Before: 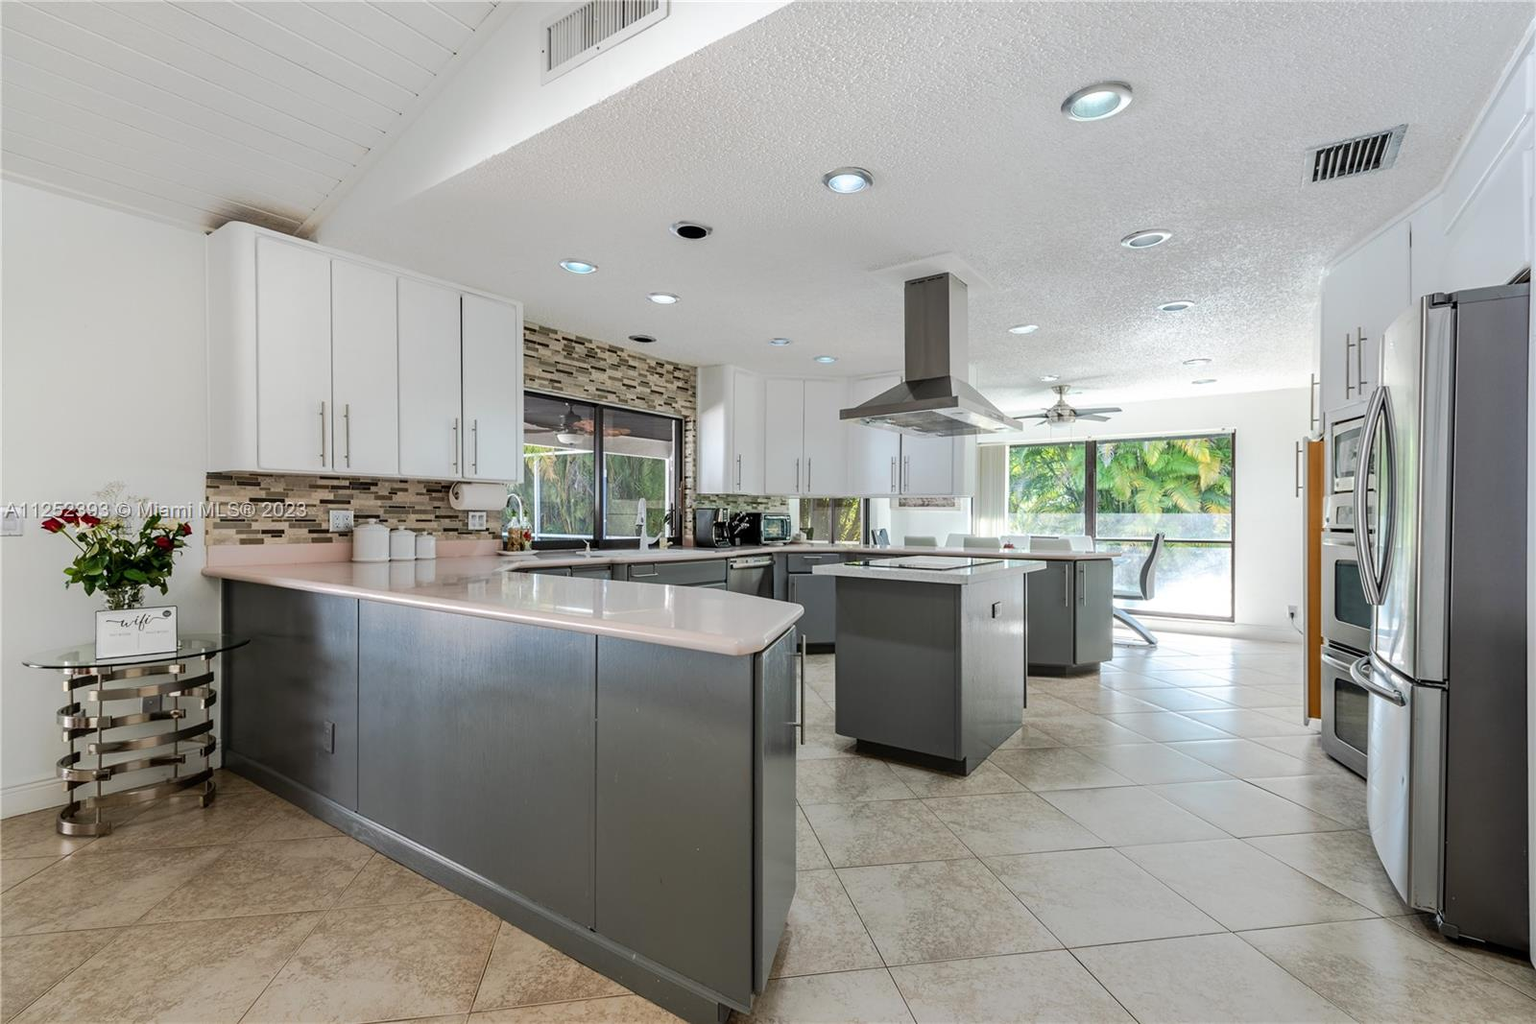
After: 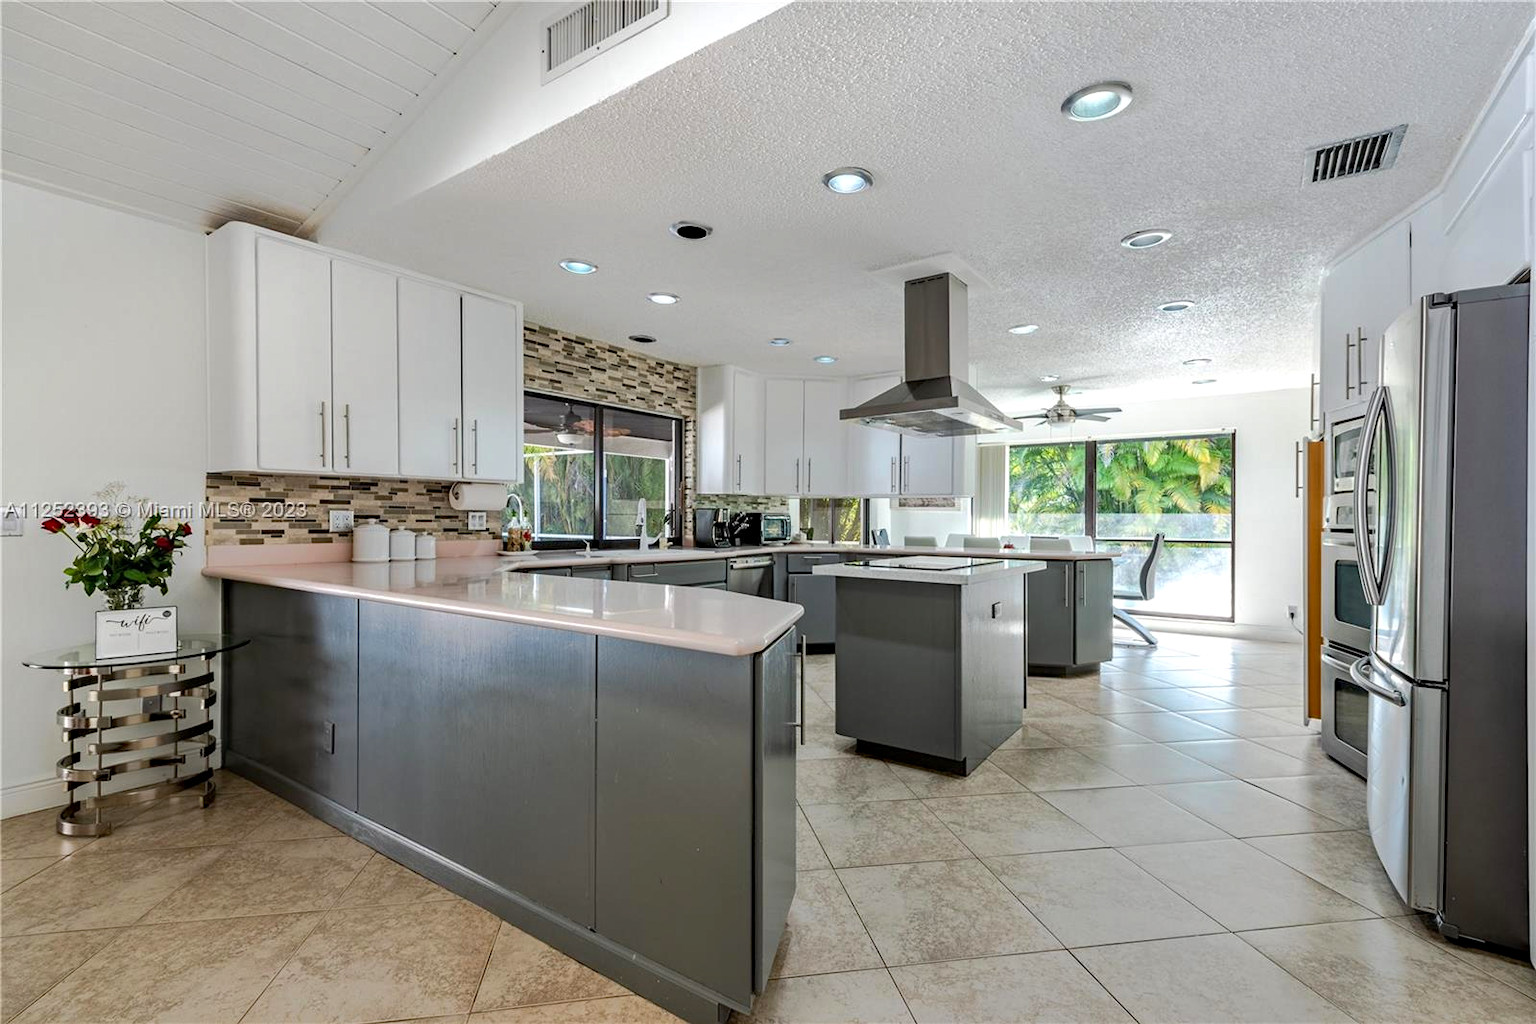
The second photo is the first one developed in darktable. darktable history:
exposure: black level correction 0.001, exposure 0.14 EV, compensate highlight preservation false
shadows and highlights: shadows 52.34, highlights -28.23, soften with gaussian
haze removal: compatibility mode true, adaptive false
